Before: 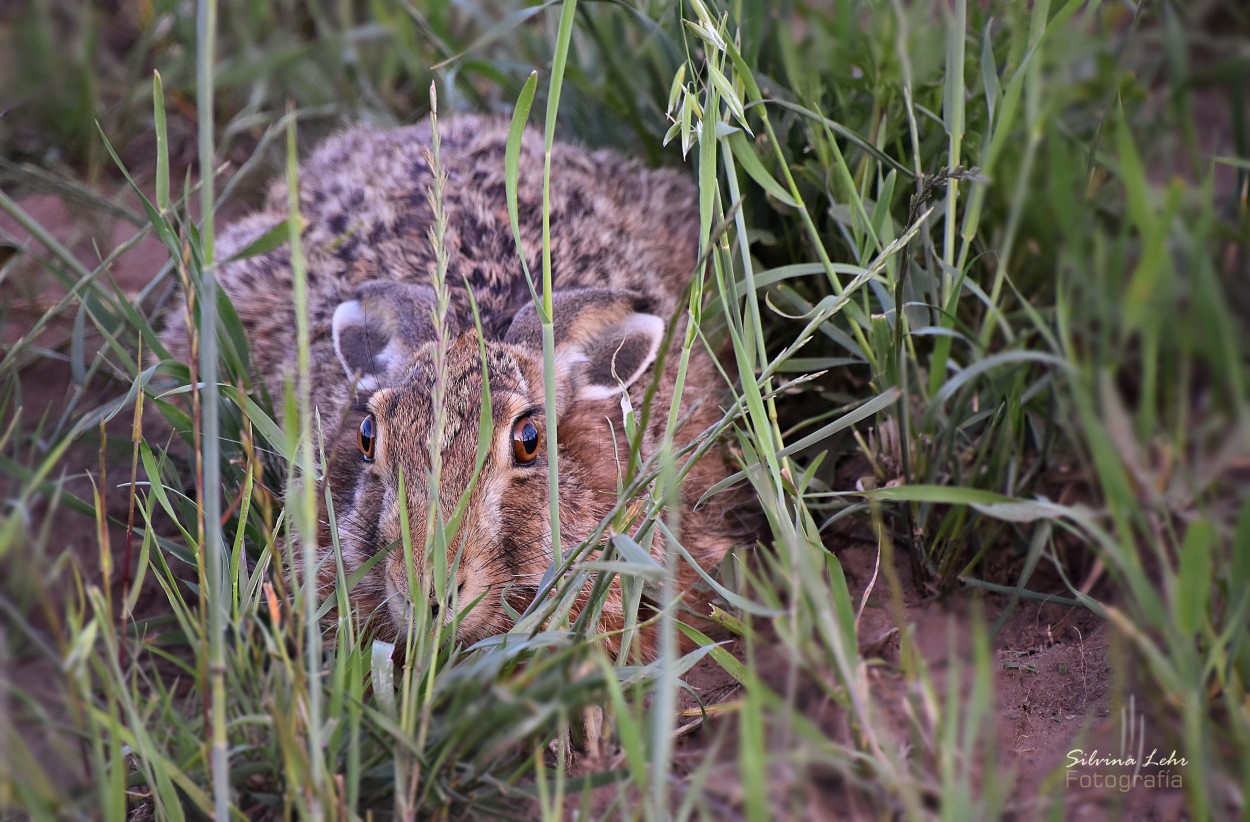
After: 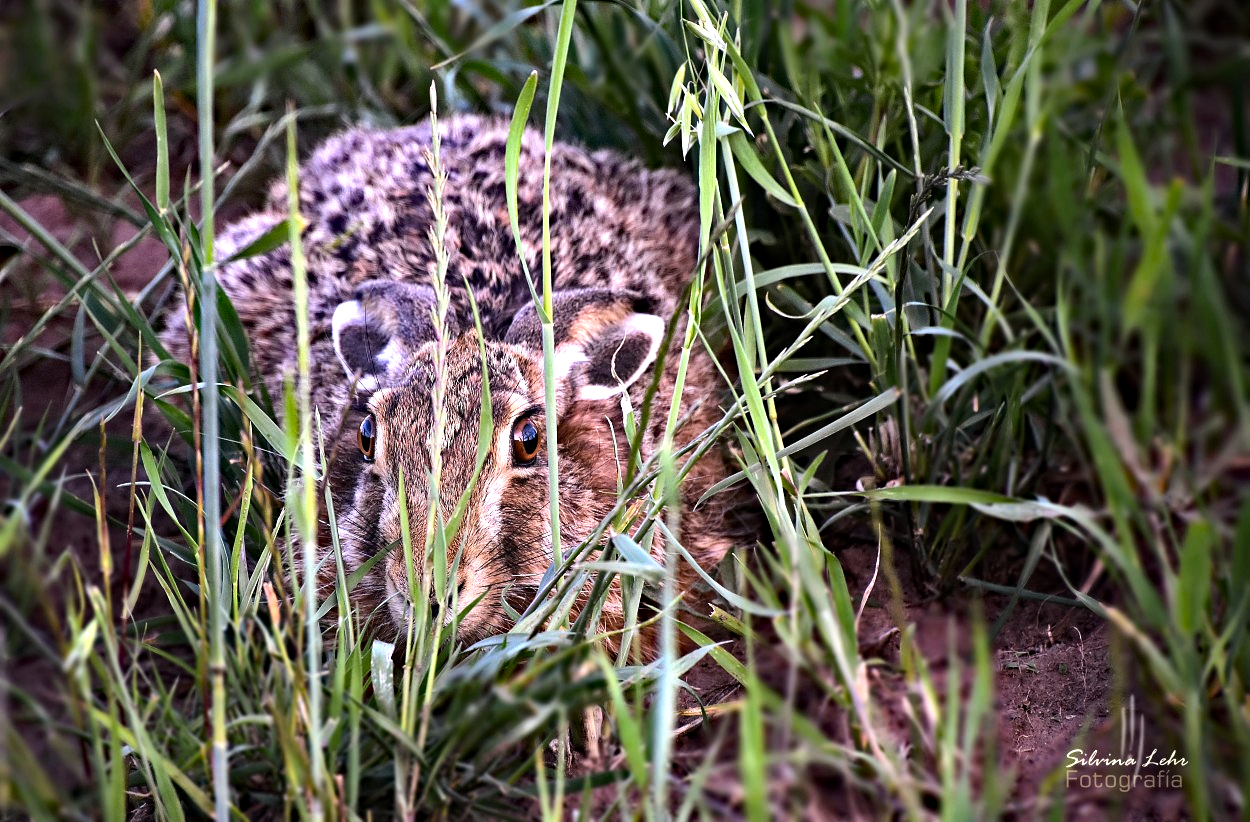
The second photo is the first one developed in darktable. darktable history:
vignetting: fall-off start 97.23%, saturation -0.024, center (-0.033, -0.042), width/height ratio 1.179, unbound false
haze removal: strength 0.53, distance 0.925, compatibility mode true, adaptive false
tone equalizer: -8 EV -1.08 EV, -7 EV -1.01 EV, -6 EV -0.867 EV, -5 EV -0.578 EV, -3 EV 0.578 EV, -2 EV 0.867 EV, -1 EV 1.01 EV, +0 EV 1.08 EV, edges refinement/feathering 500, mask exposure compensation -1.57 EV, preserve details no
